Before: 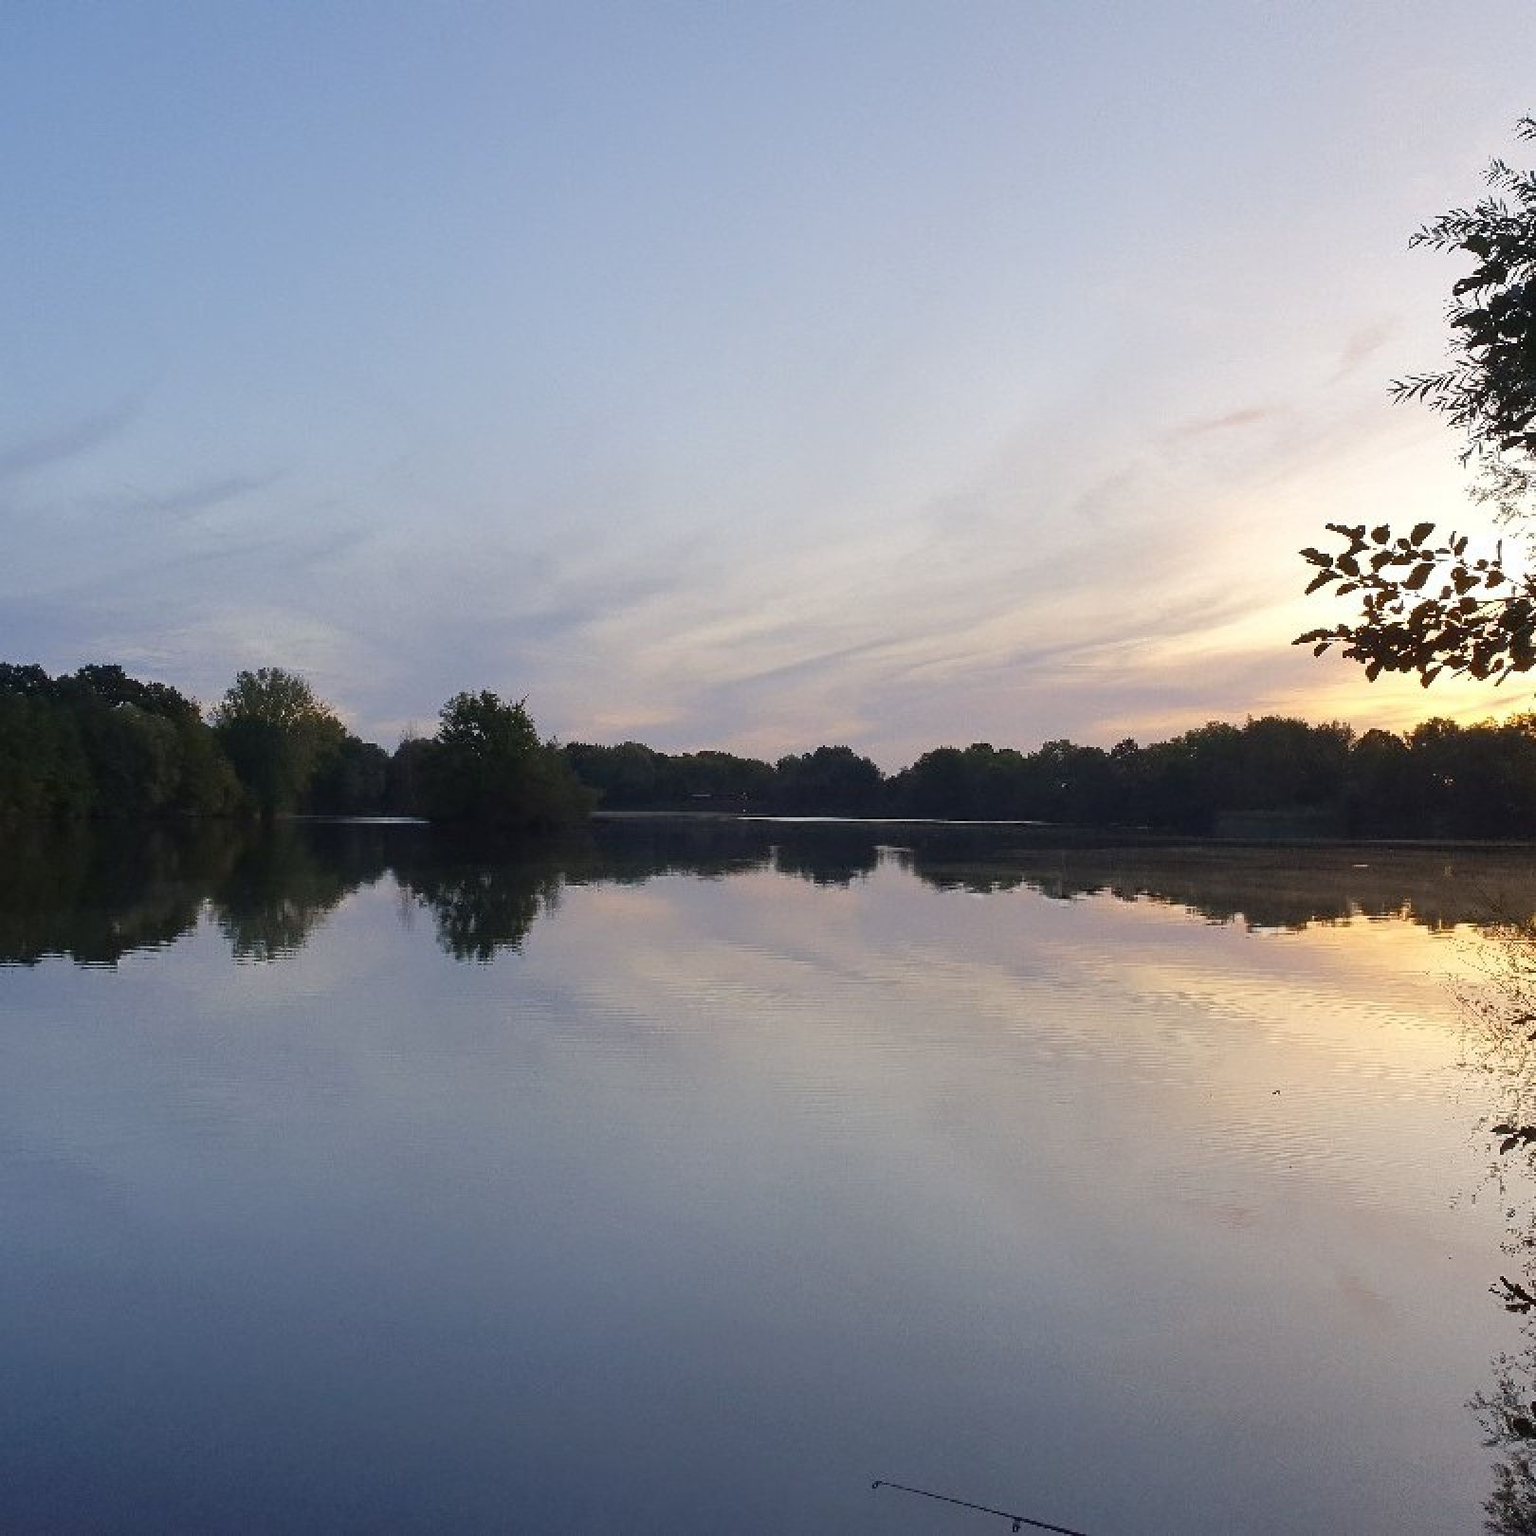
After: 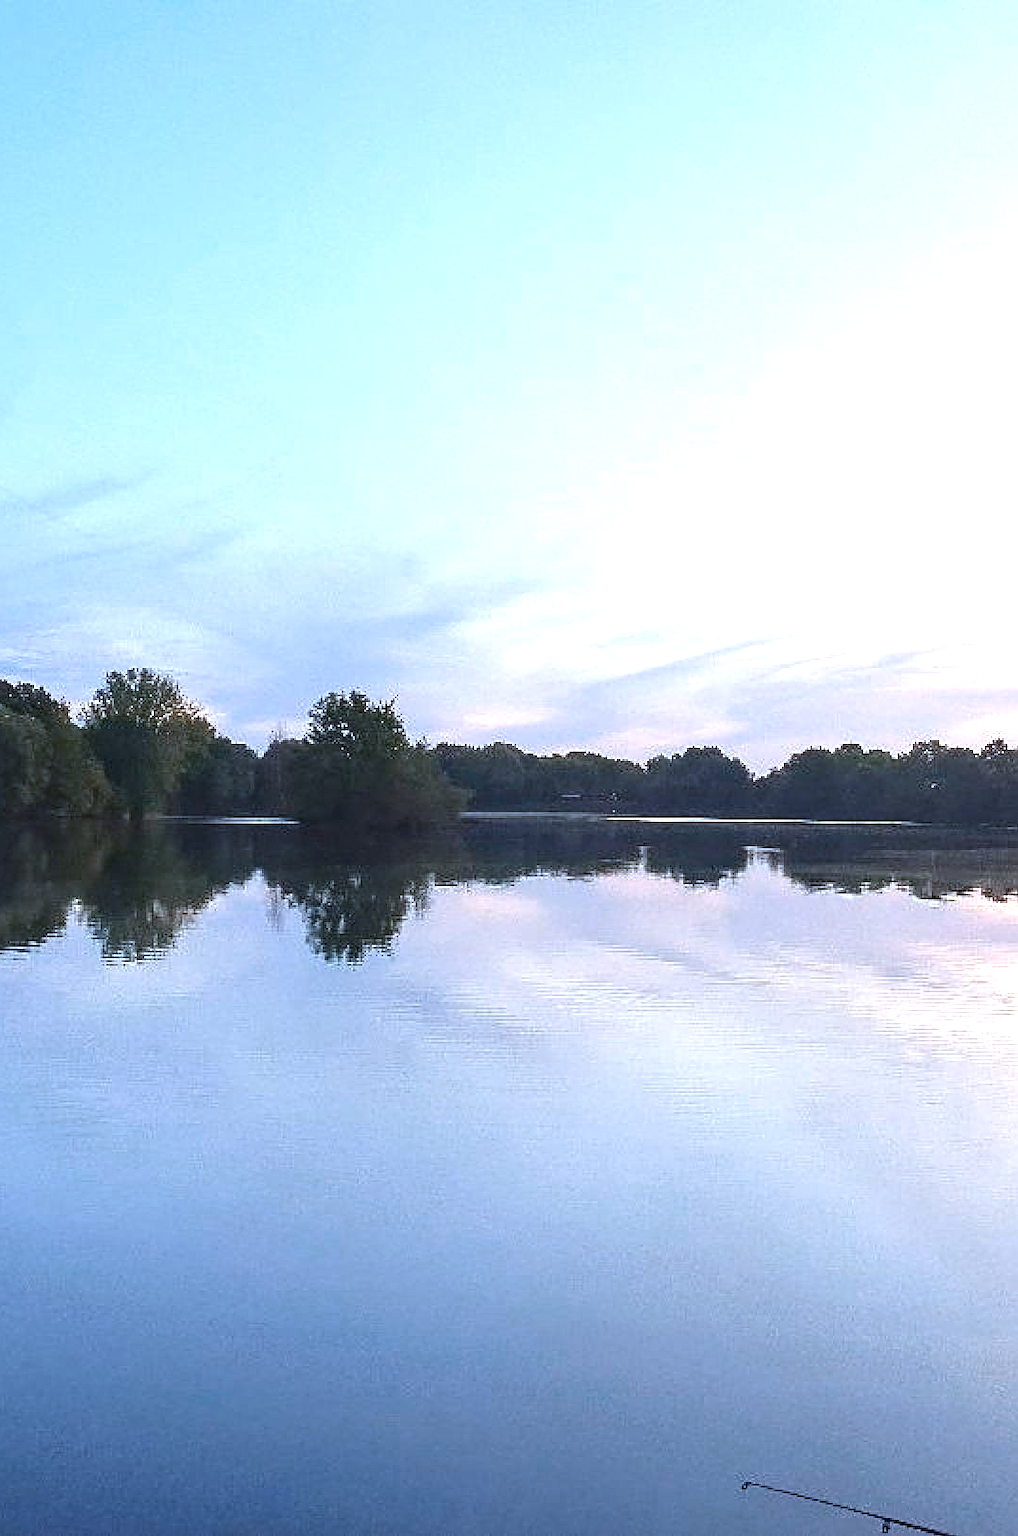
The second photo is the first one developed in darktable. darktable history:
exposure: exposure 1.201 EV, compensate highlight preservation false
local contrast: detail 130%
crop and rotate: left 8.54%, right 25.113%
color correction: highlights a* -2.44, highlights b* -18.55
color zones: curves: ch0 [(0.25, 0.5) (0.347, 0.092) (0.75, 0.5)]; ch1 [(0.25, 0.5) (0.33, 0.51) (0.75, 0.5)]
sharpen: on, module defaults
contrast brightness saturation: contrast 0.075, saturation 0.017
